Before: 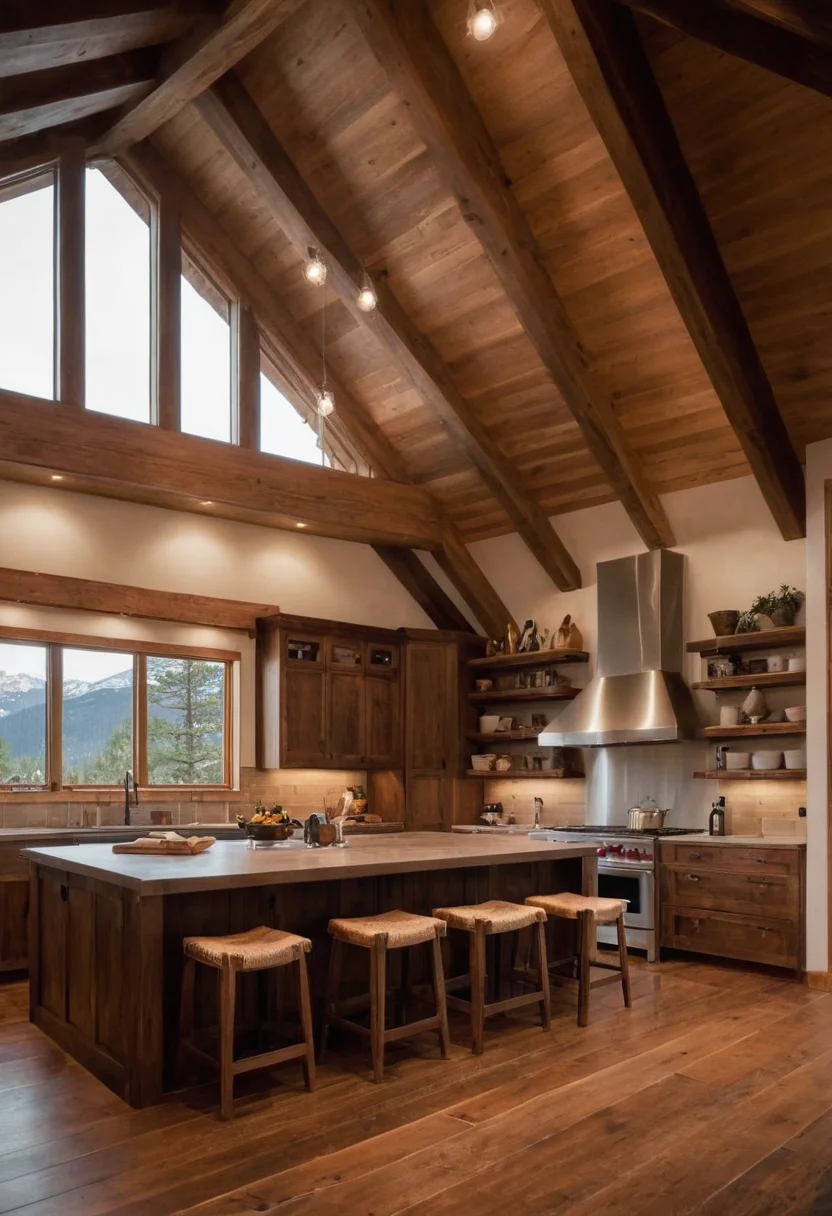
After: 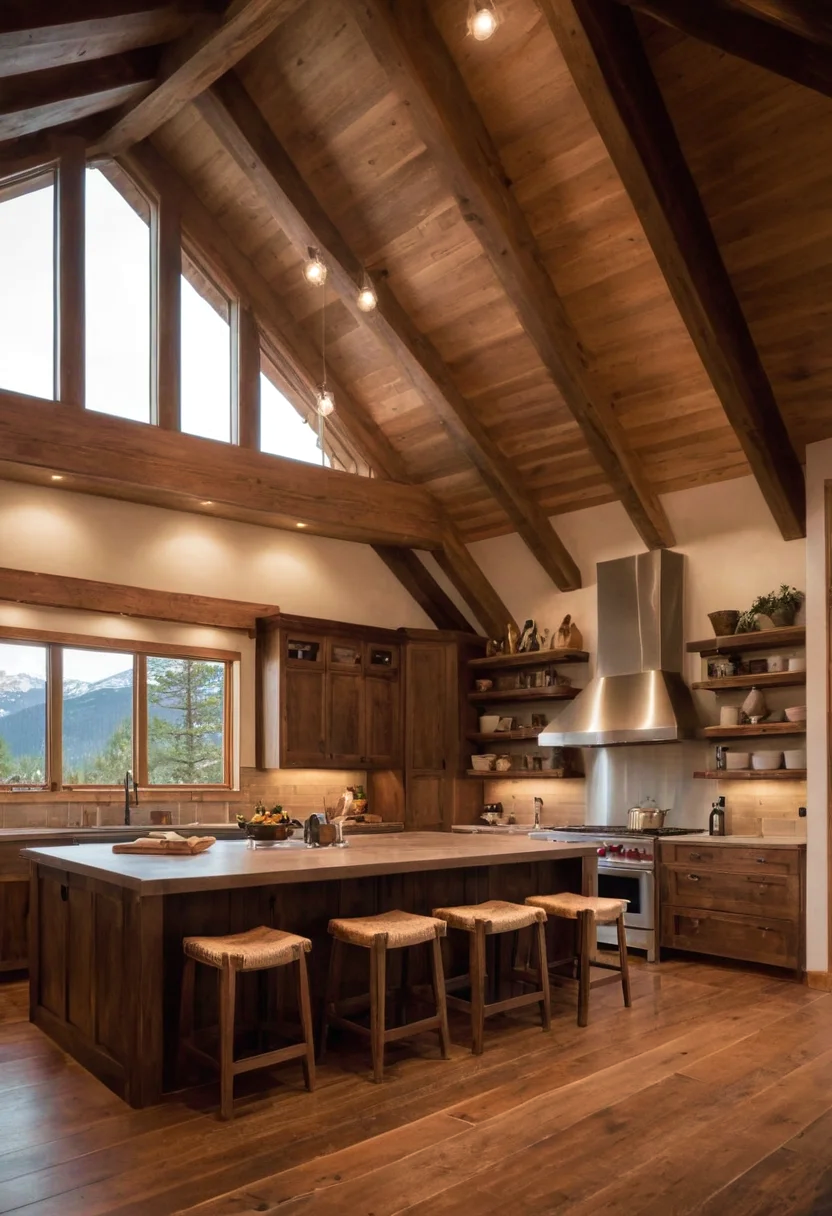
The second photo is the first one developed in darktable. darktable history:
exposure: exposure 0.127 EV, compensate highlight preservation false
velvia: on, module defaults
